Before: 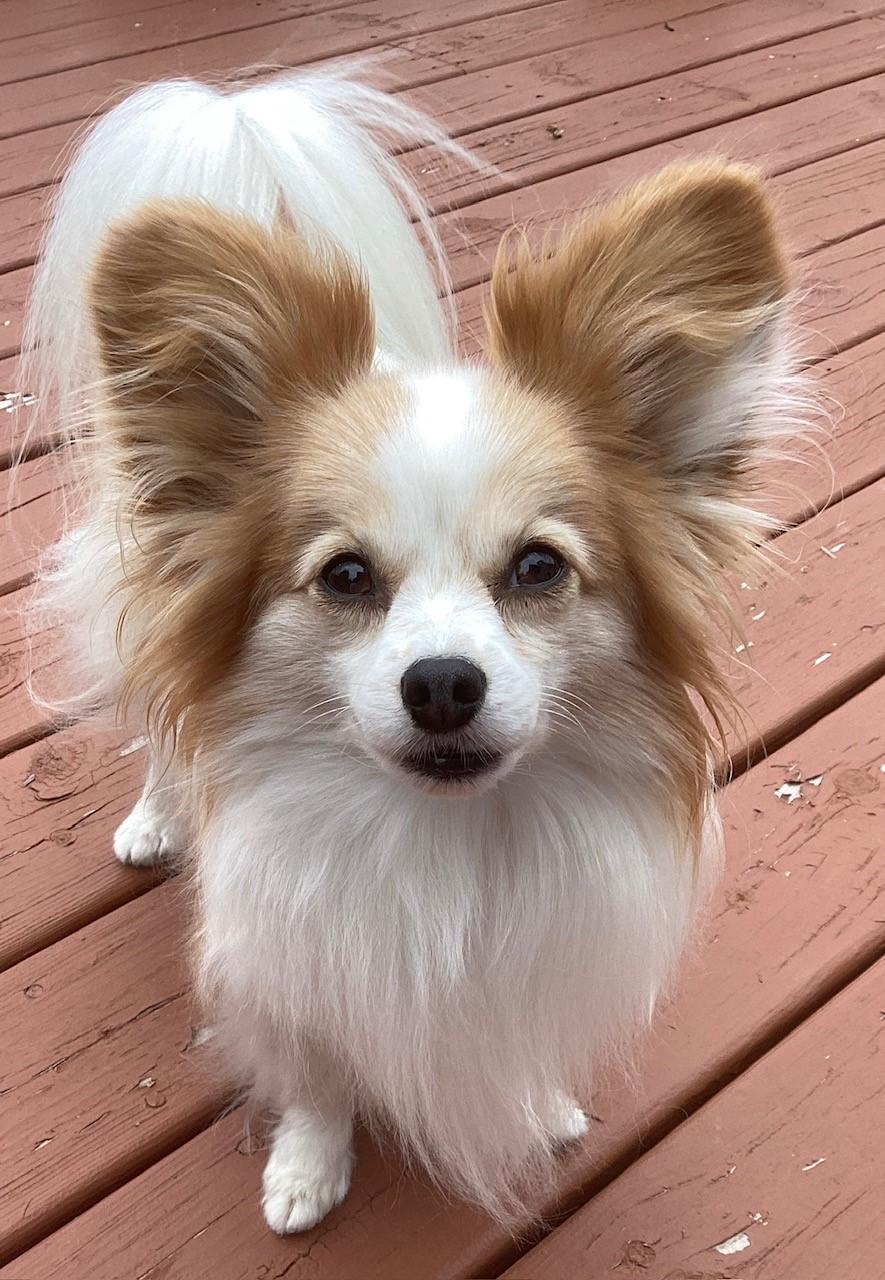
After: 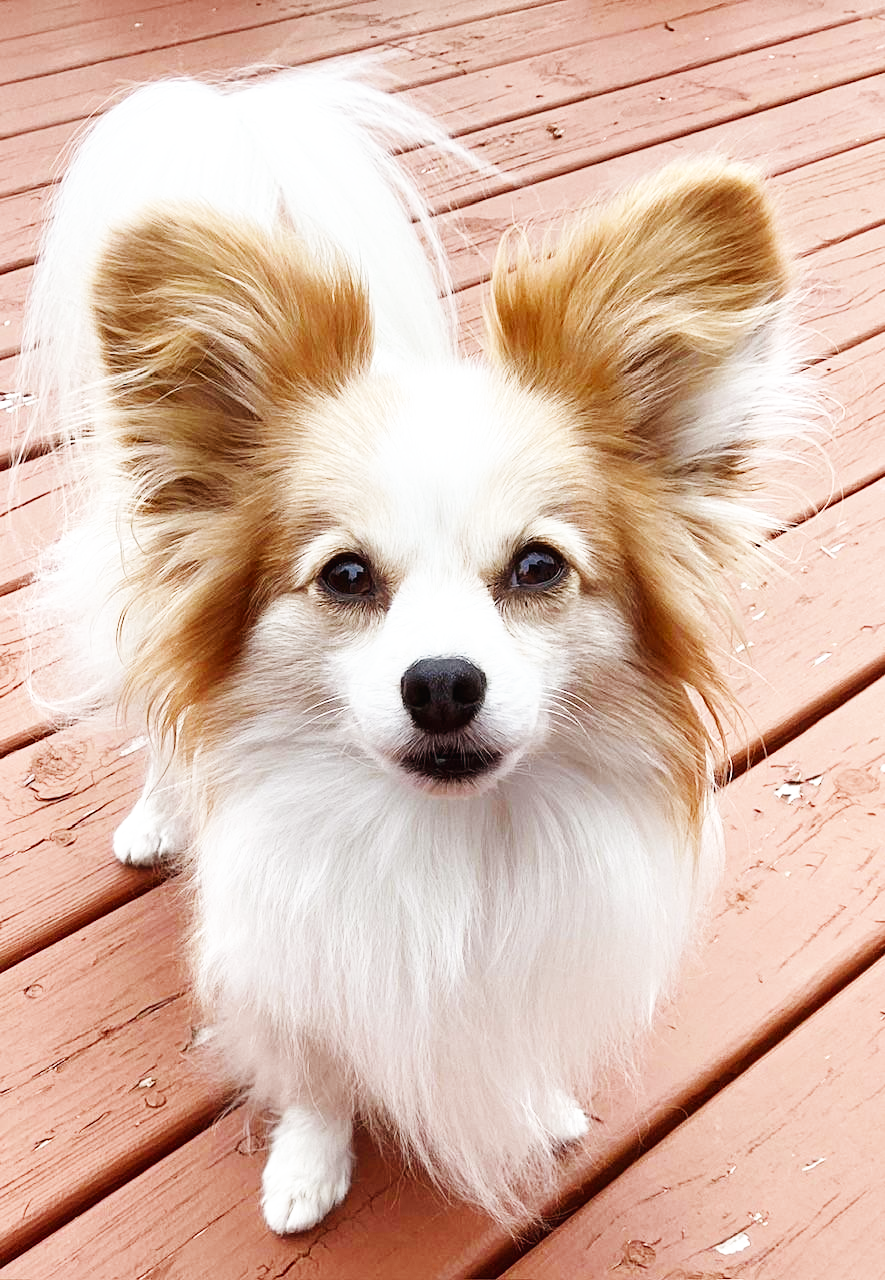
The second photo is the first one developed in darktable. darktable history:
tone curve: curves: ch0 [(0, 0) (0.915, 0.89) (1, 1)], color space Lab, independent channels, preserve colors none
base curve: curves: ch0 [(0, 0.003) (0.001, 0.002) (0.006, 0.004) (0.02, 0.022) (0.048, 0.086) (0.094, 0.234) (0.162, 0.431) (0.258, 0.629) (0.385, 0.8) (0.548, 0.918) (0.751, 0.988) (1, 1)], preserve colors none
